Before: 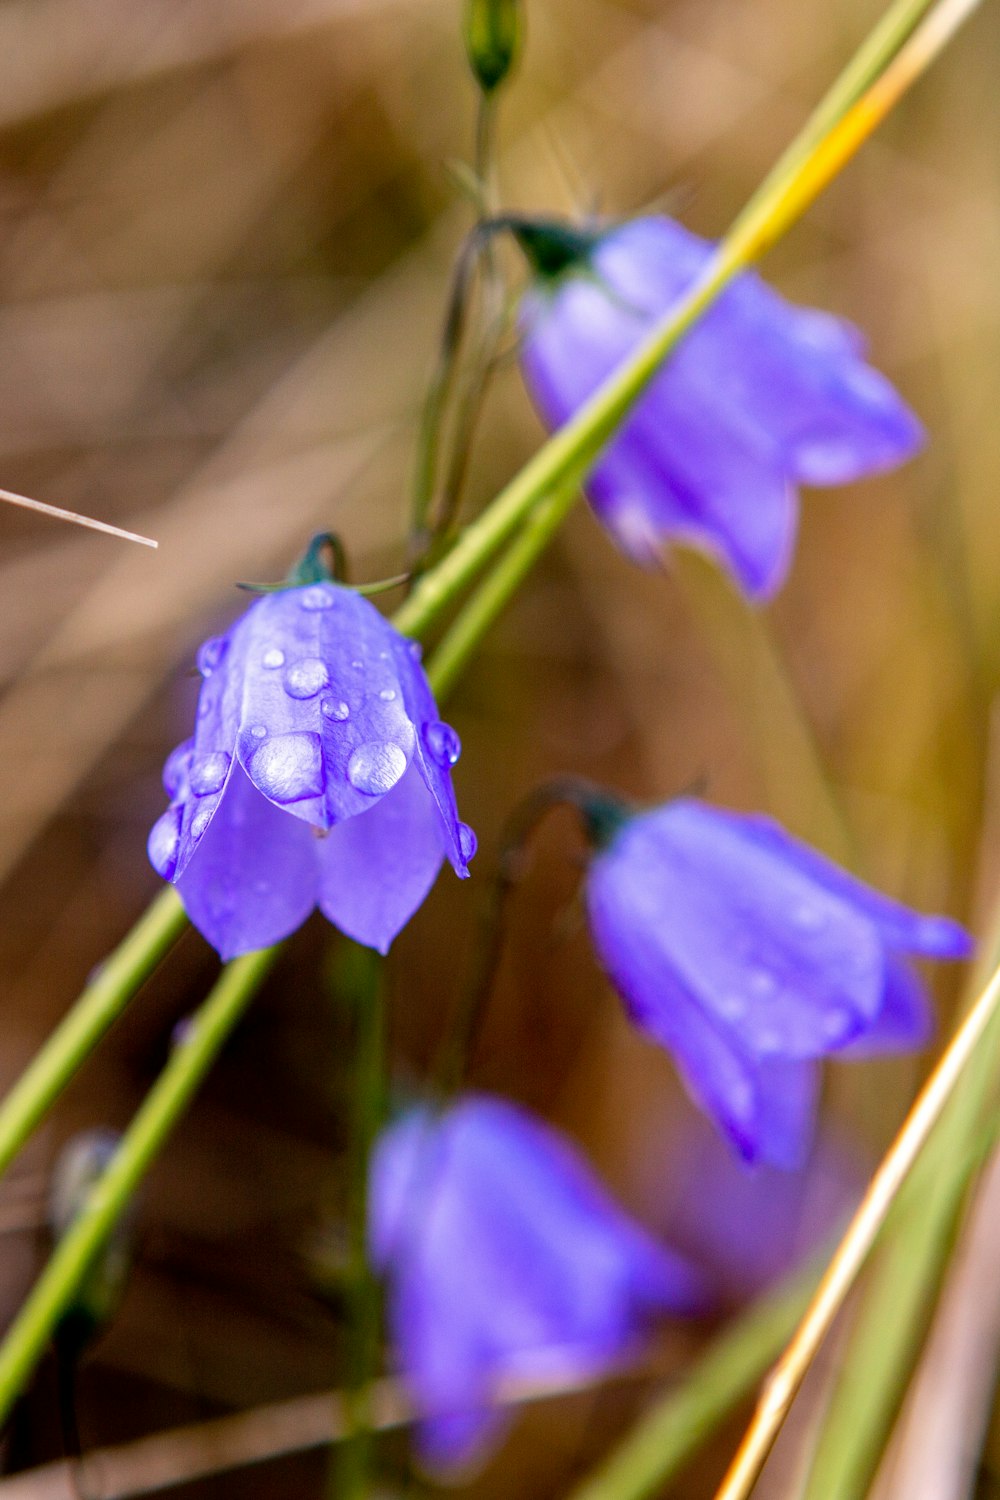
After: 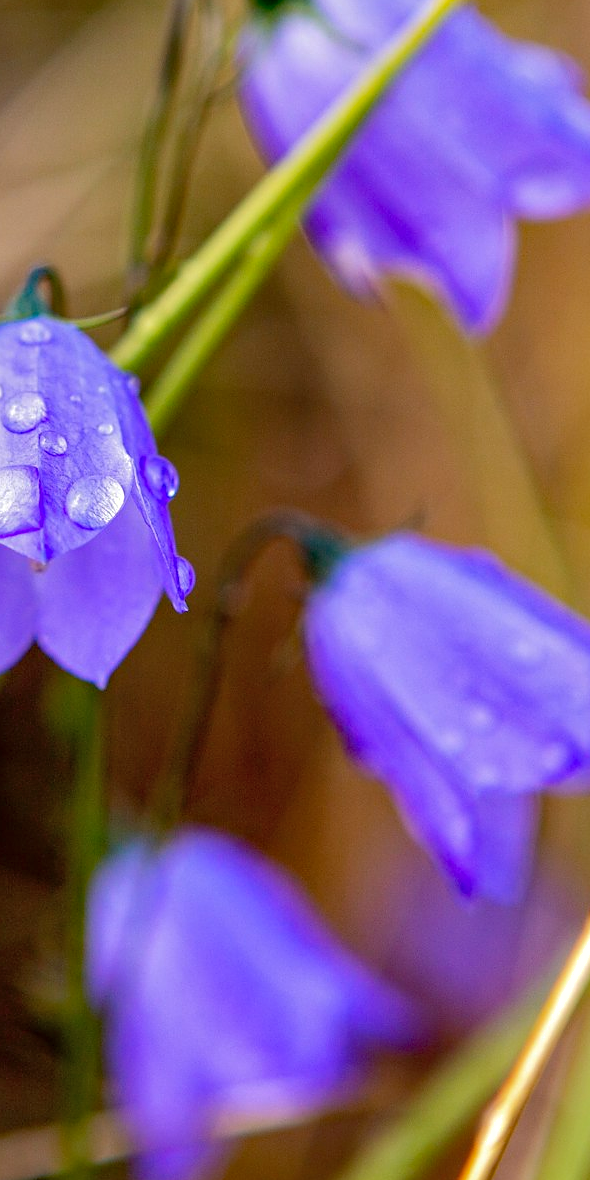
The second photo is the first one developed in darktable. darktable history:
crop and rotate: left 28.256%, top 17.734%, right 12.656%, bottom 3.573%
rotate and perspective: automatic cropping off
shadows and highlights: on, module defaults
sharpen: radius 1
haze removal: compatibility mode true, adaptive false
